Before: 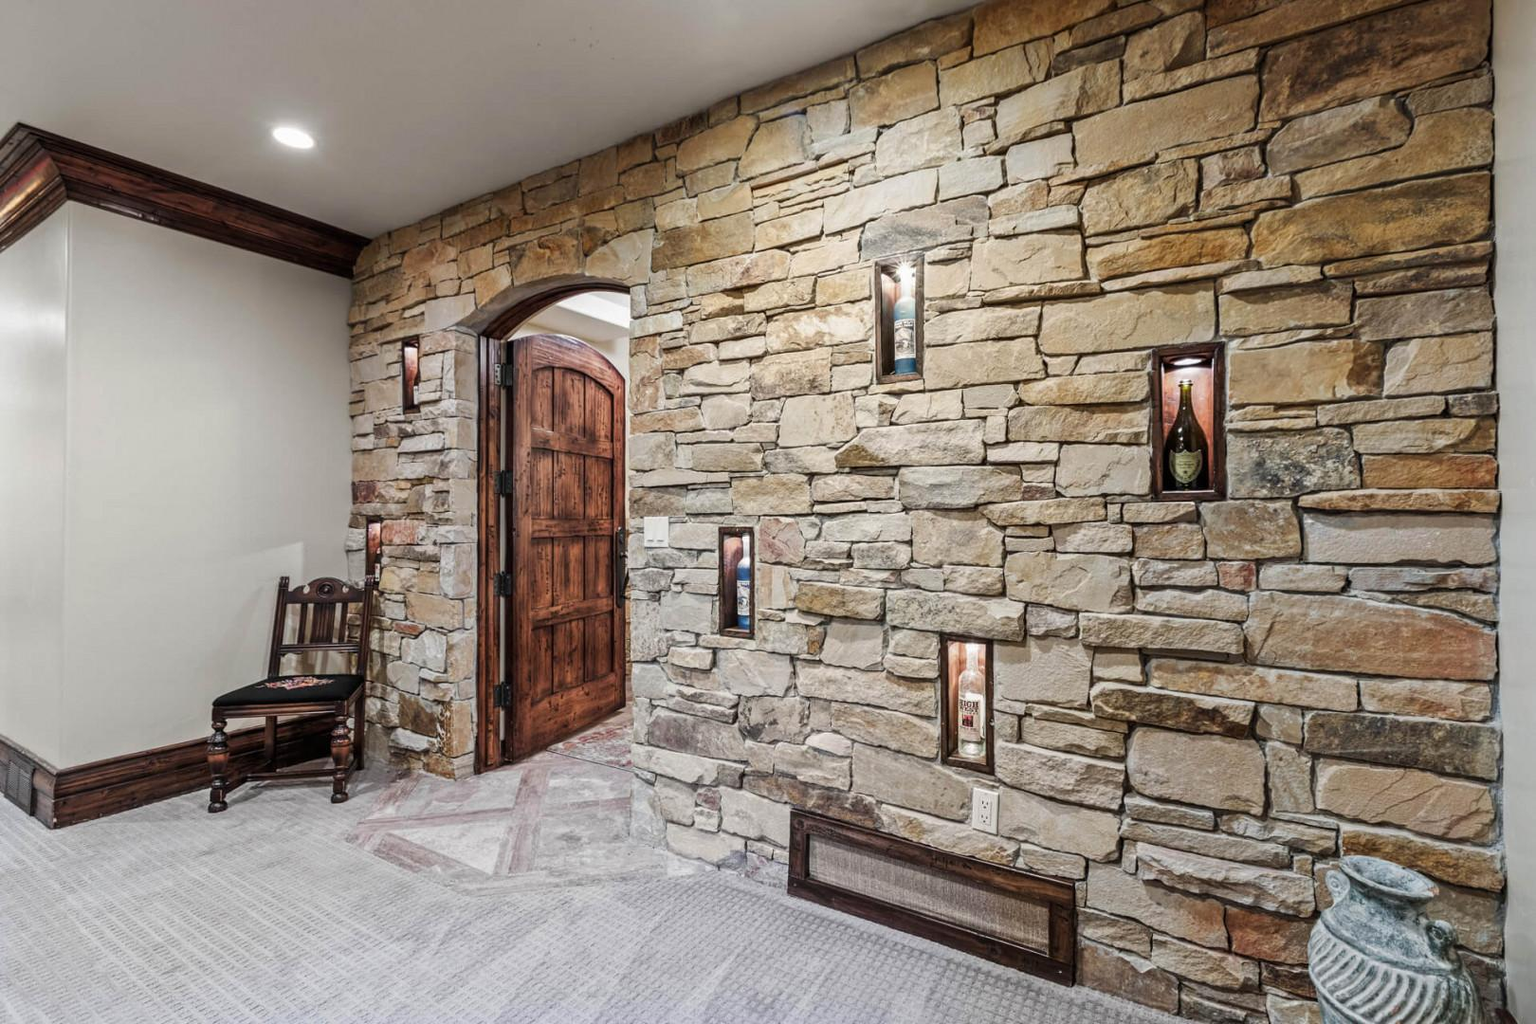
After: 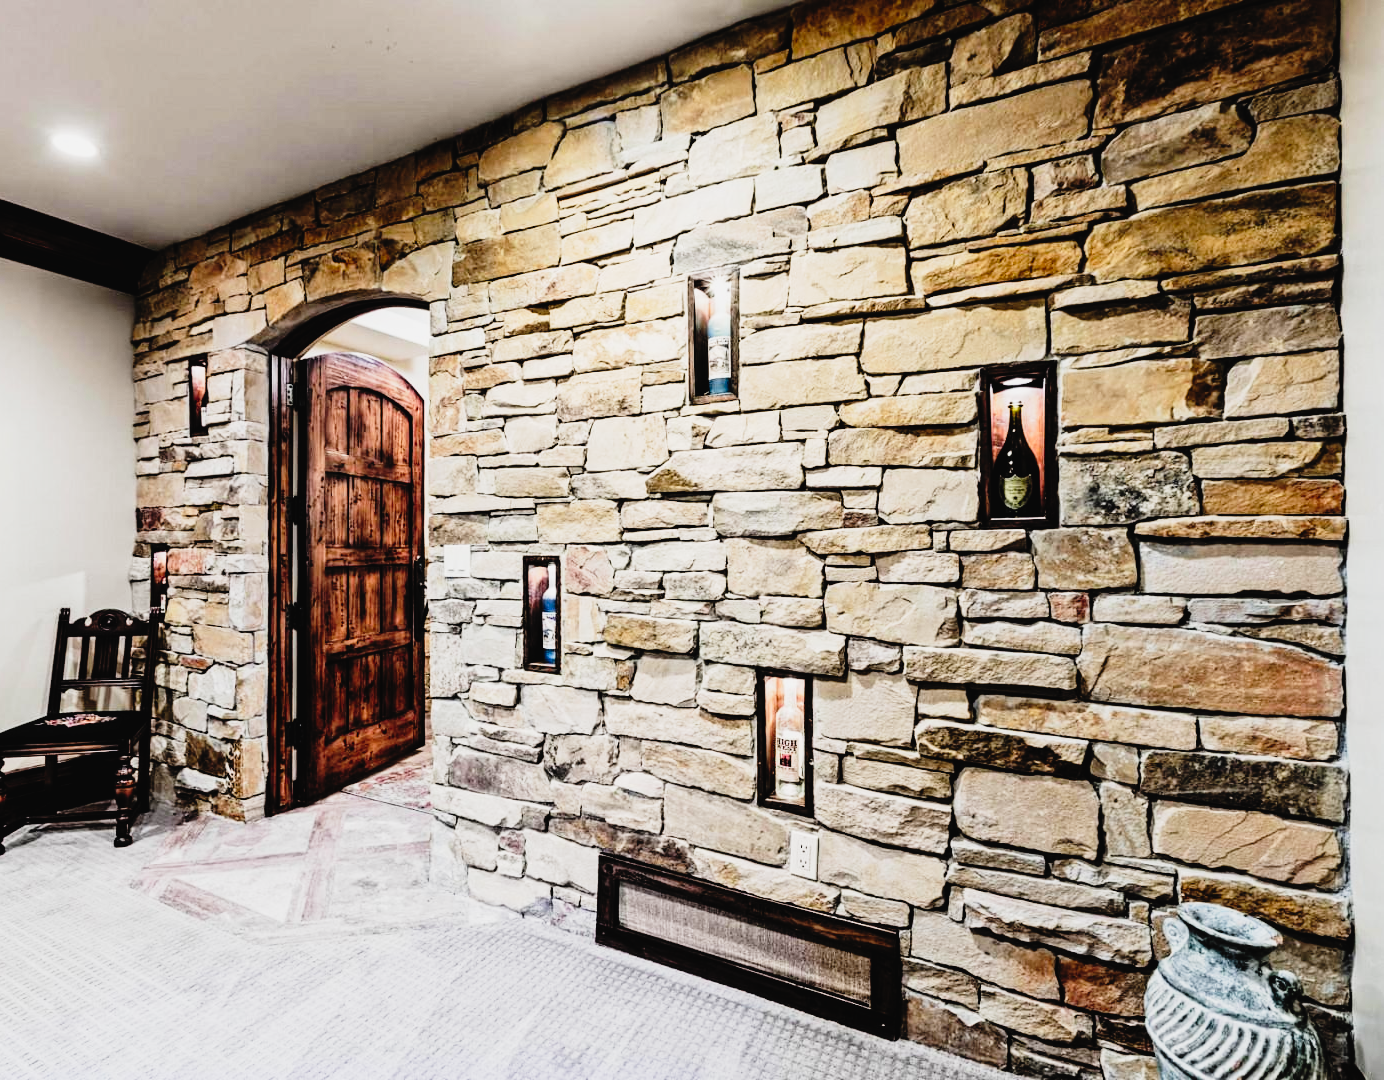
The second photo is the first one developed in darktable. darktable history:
crop and rotate: left 14.557%
filmic rgb: black relative exposure -4.99 EV, white relative exposure 3.96 EV, hardness 2.9, contrast 1.388
tone curve: curves: ch0 [(0, 0.022) (0.177, 0.086) (0.392, 0.438) (0.704, 0.844) (0.858, 0.938) (1, 0.981)]; ch1 [(0, 0) (0.402, 0.36) (0.476, 0.456) (0.498, 0.501) (0.518, 0.521) (0.58, 0.598) (0.619, 0.65) (0.692, 0.737) (1, 1)]; ch2 [(0, 0) (0.415, 0.438) (0.483, 0.499) (0.503, 0.507) (0.526, 0.537) (0.563, 0.624) (0.626, 0.714) (0.699, 0.753) (0.997, 0.858)], preserve colors none
